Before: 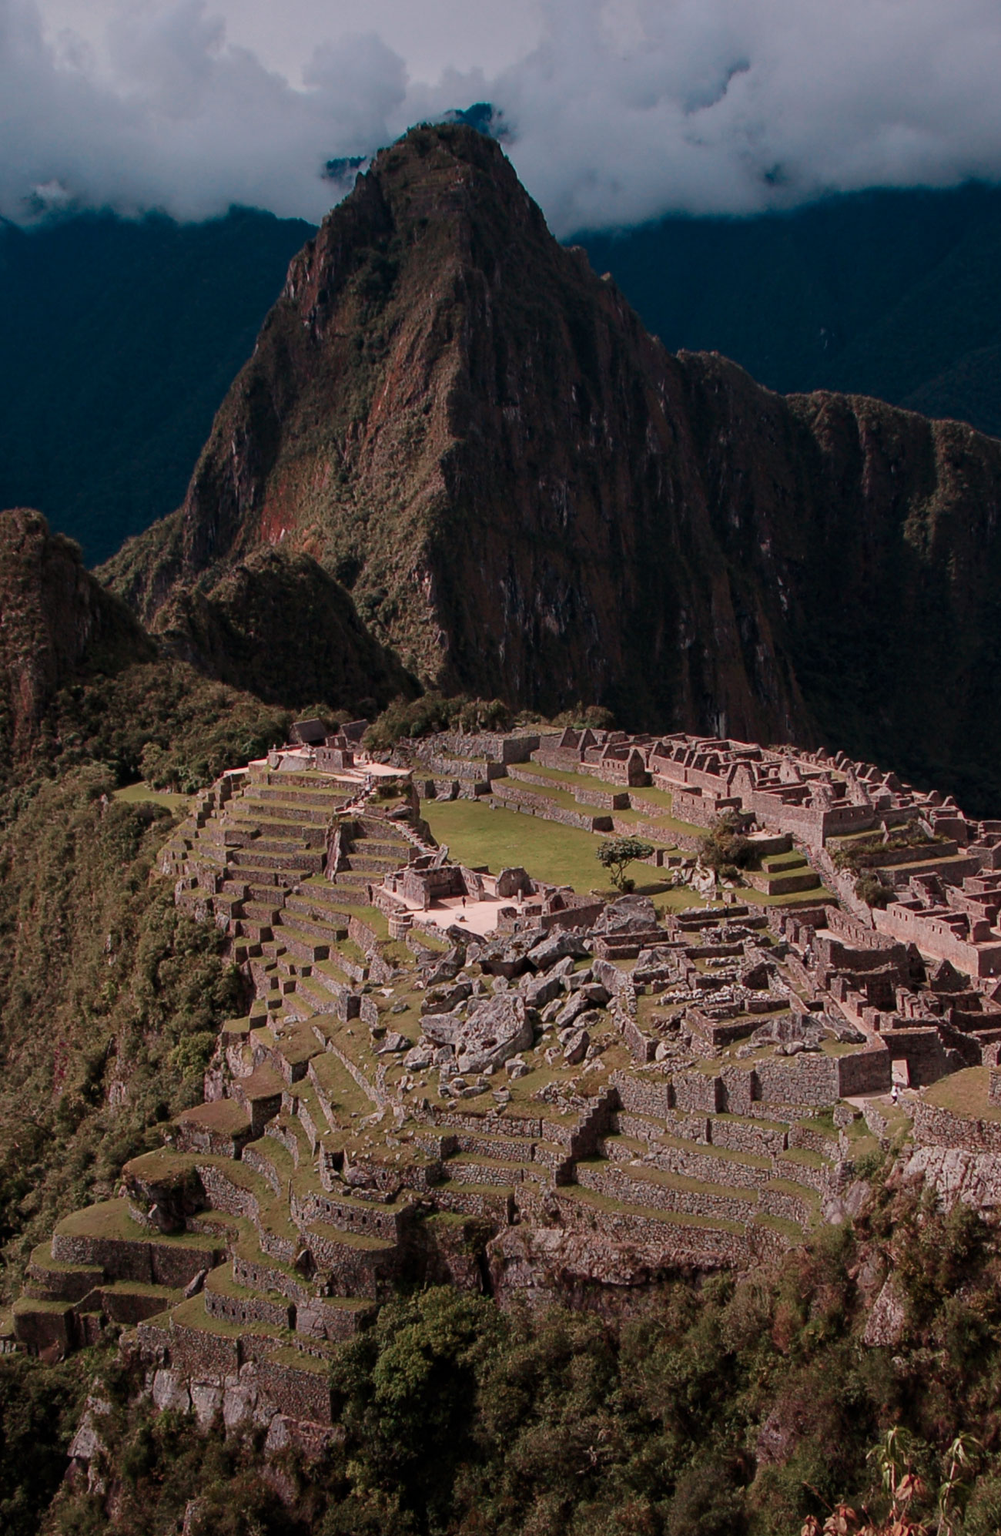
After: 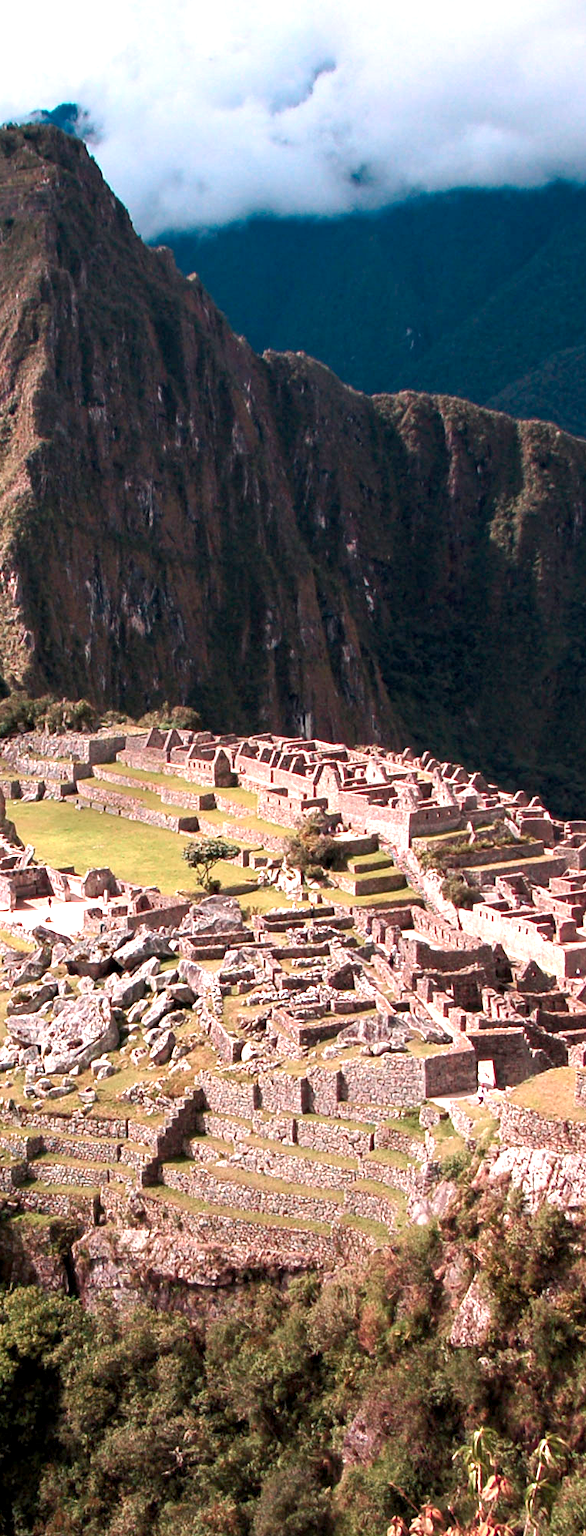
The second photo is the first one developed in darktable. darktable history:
exposure: black level correction 0.001, exposure 1.82 EV, compensate highlight preservation false
crop: left 41.426%
